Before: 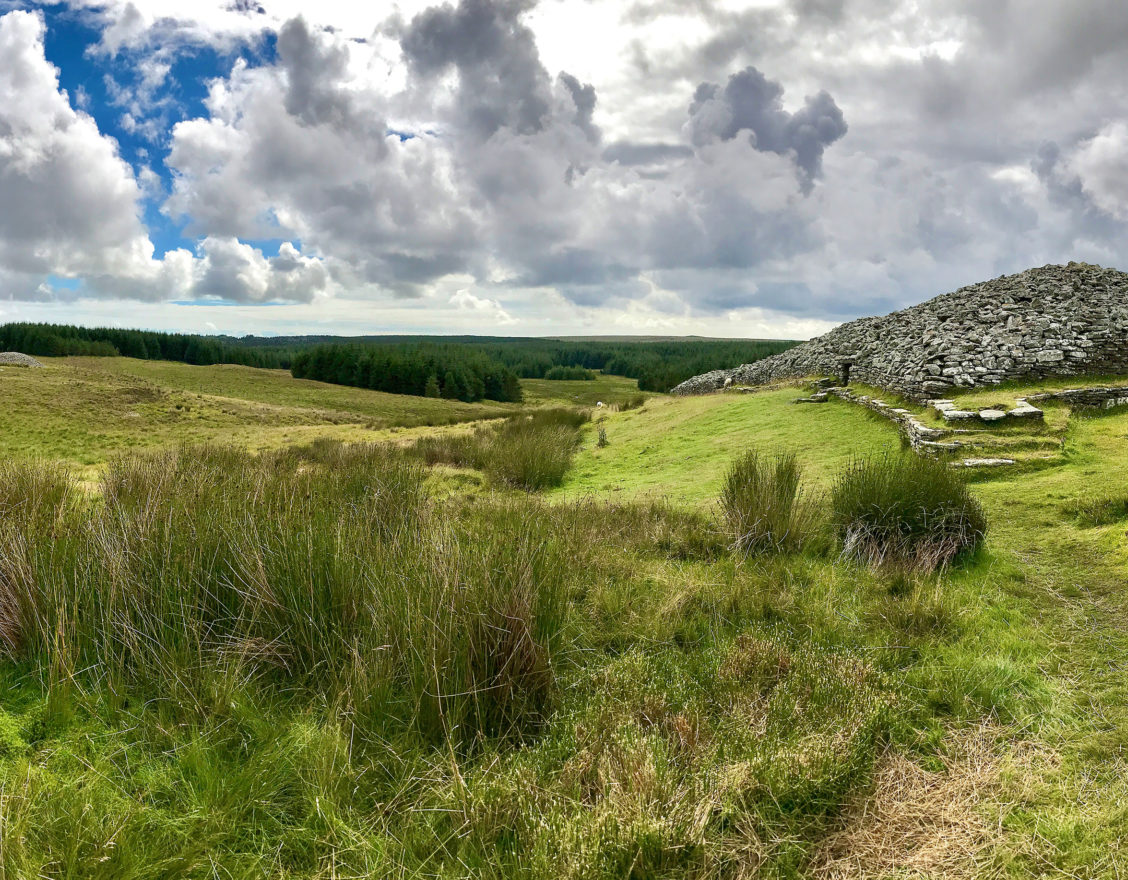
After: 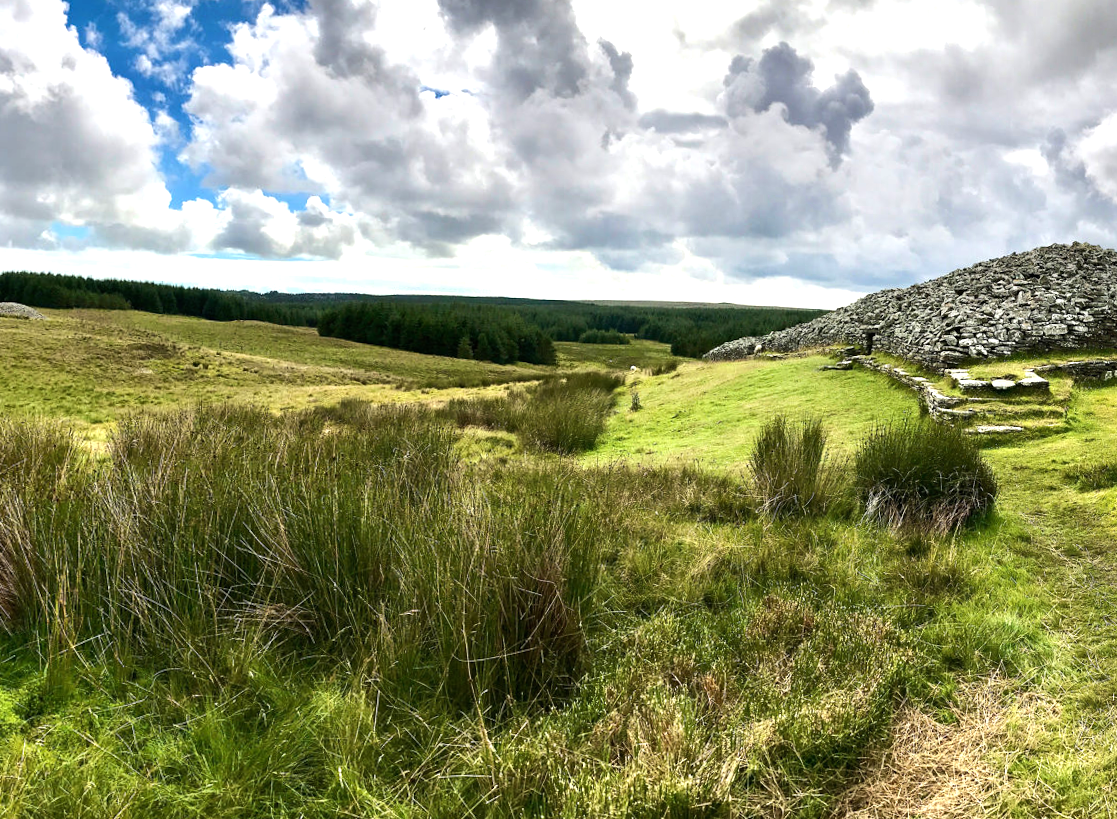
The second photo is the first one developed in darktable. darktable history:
tone equalizer: -8 EV -0.75 EV, -7 EV -0.7 EV, -6 EV -0.6 EV, -5 EV -0.4 EV, -3 EV 0.4 EV, -2 EV 0.6 EV, -1 EV 0.7 EV, +0 EV 0.75 EV, edges refinement/feathering 500, mask exposure compensation -1.57 EV, preserve details no
rotate and perspective: rotation 0.679°, lens shift (horizontal) 0.136, crop left 0.009, crop right 0.991, crop top 0.078, crop bottom 0.95
